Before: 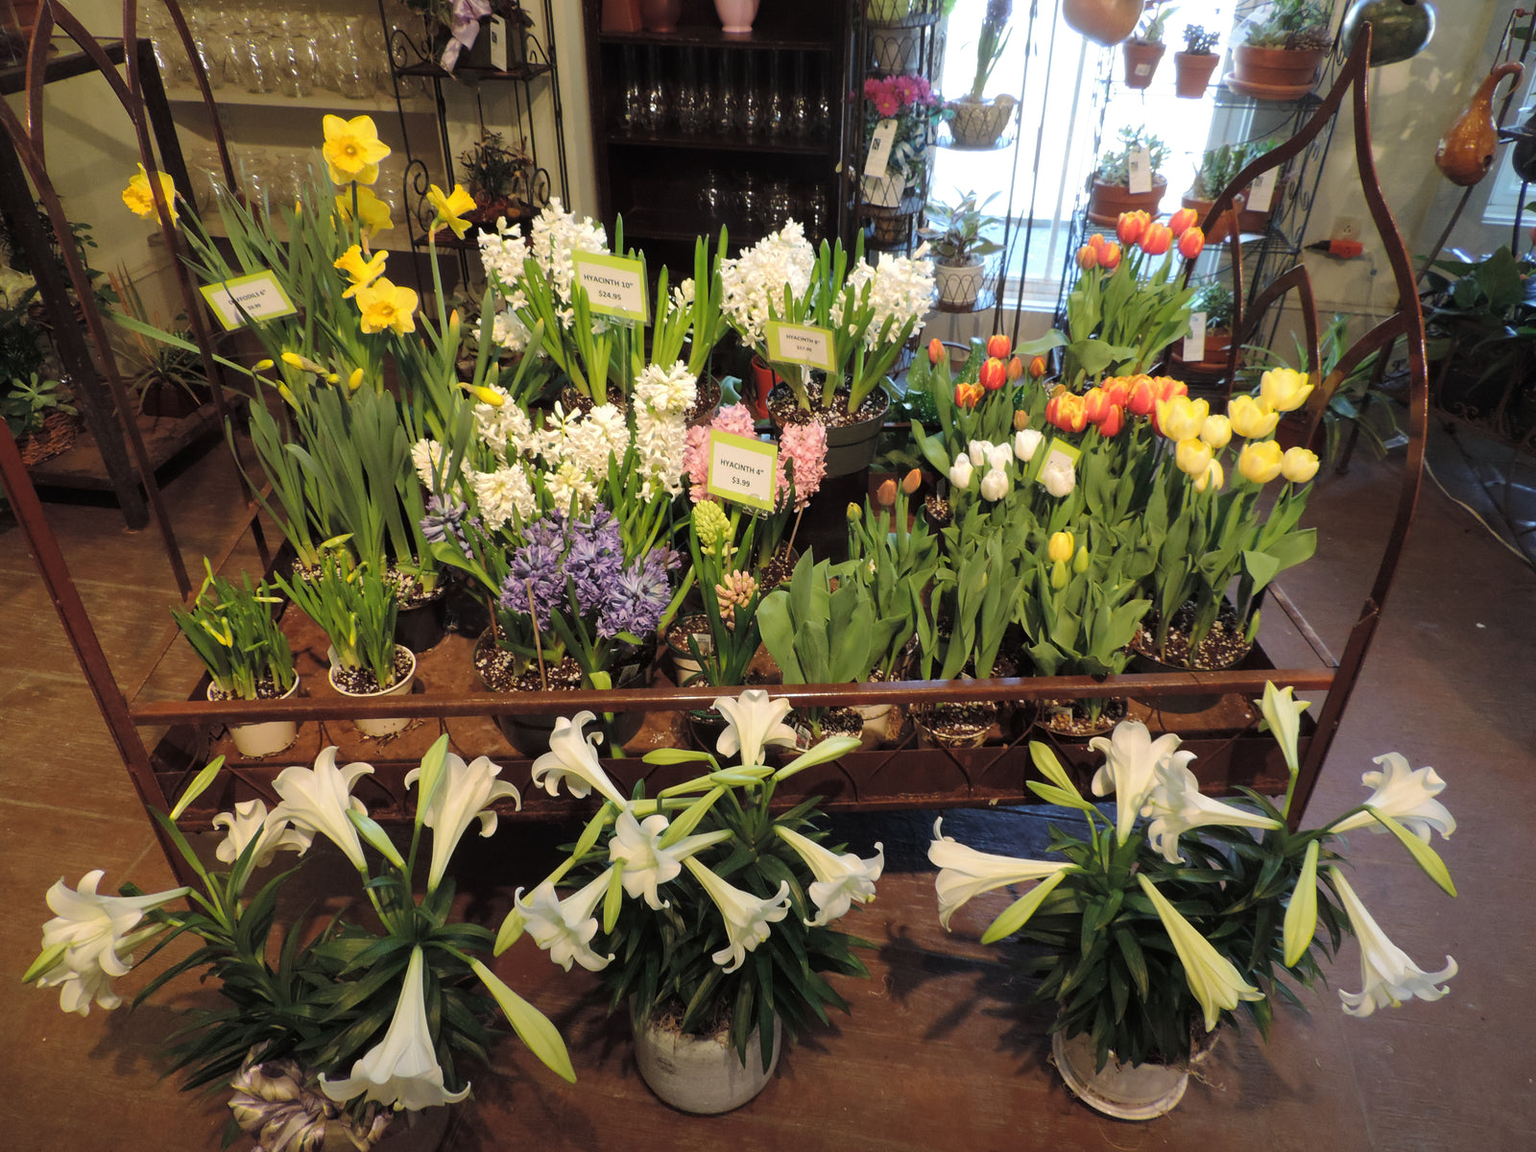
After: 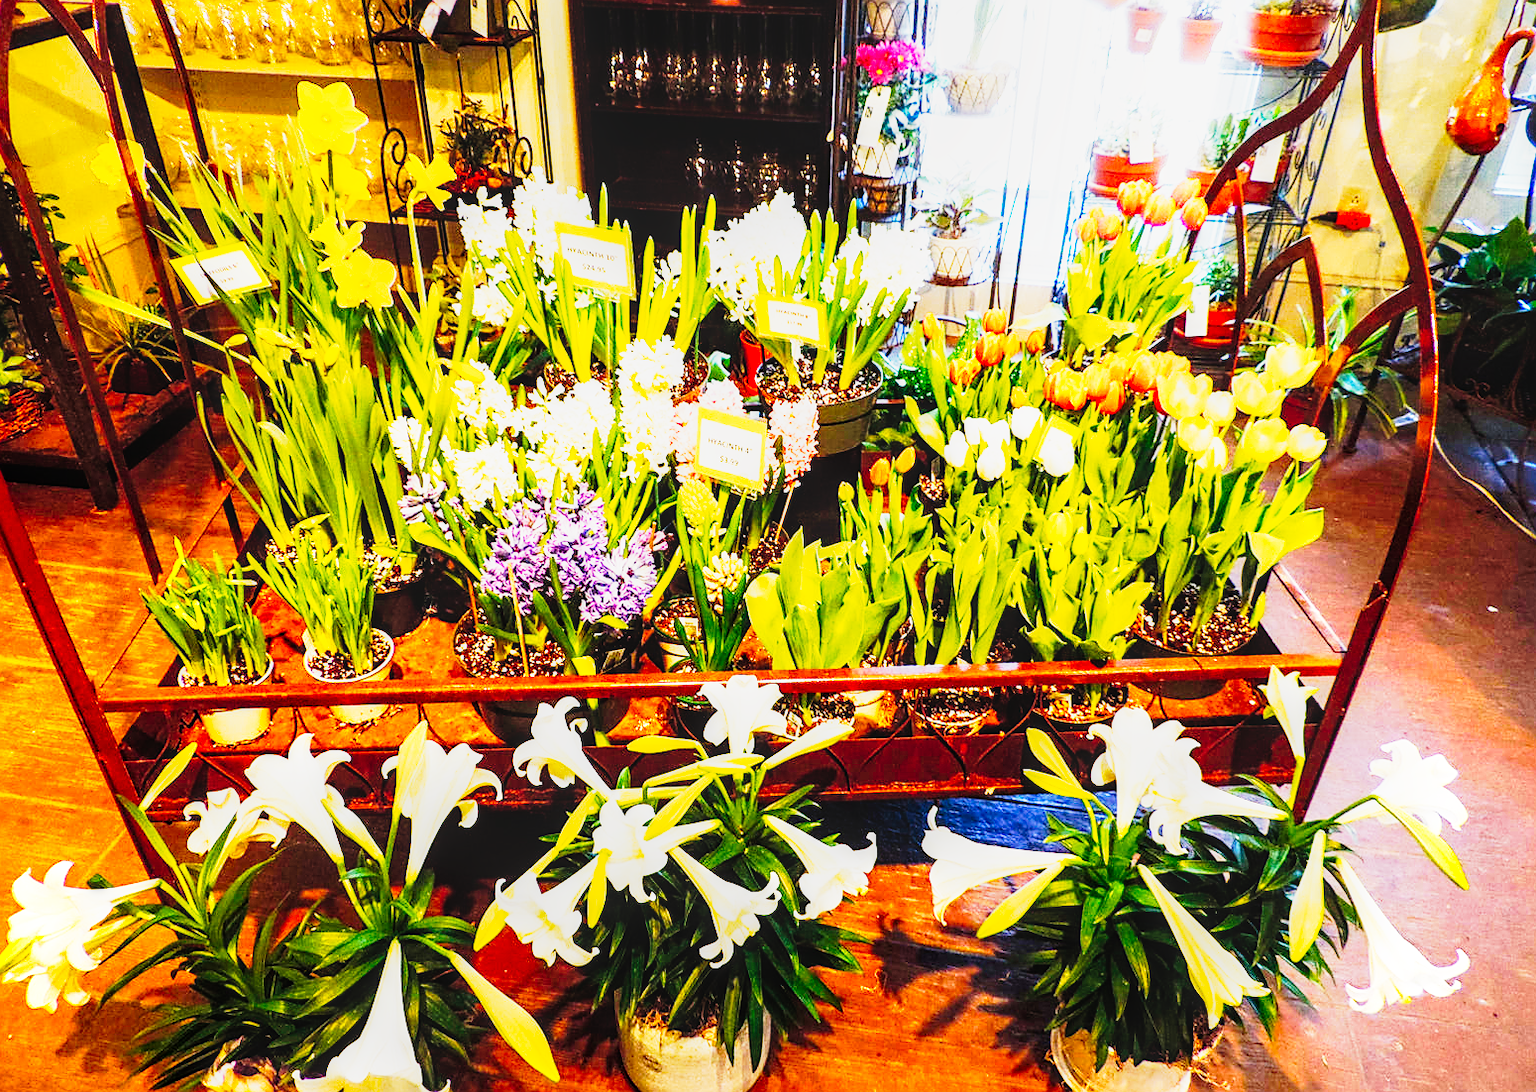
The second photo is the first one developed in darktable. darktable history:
exposure: black level correction 0, exposure 0.5 EV, compensate highlight preservation false
color balance rgb: highlights gain › chroma 1.584%, highlights gain › hue 55.13°, linear chroma grading › global chroma 23.225%, perceptual saturation grading › global saturation 27.612%, perceptual saturation grading › highlights -25.266%, perceptual saturation grading › shadows 24.278%, global vibrance 20%
base curve: curves: ch0 [(0, 0) (0.007, 0.004) (0.027, 0.03) (0.046, 0.07) (0.207, 0.54) (0.442, 0.872) (0.673, 0.972) (1, 1)], preserve colors none
tone curve: curves: ch0 [(0, 0.023) (0.087, 0.065) (0.184, 0.168) (0.45, 0.54) (0.57, 0.683) (0.706, 0.841) (0.877, 0.948) (1, 0.984)]; ch1 [(0, 0) (0.388, 0.369) (0.447, 0.447) (0.505, 0.5) (0.534, 0.535) (0.563, 0.563) (0.579, 0.59) (0.644, 0.663) (1, 1)]; ch2 [(0, 0) (0.301, 0.259) (0.385, 0.395) (0.492, 0.496) (0.518, 0.537) (0.583, 0.605) (0.673, 0.667) (1, 1)], preserve colors none
local contrast: on, module defaults
crop: left 2.293%, top 3.164%, right 0.783%, bottom 4.987%
sharpen: on, module defaults
